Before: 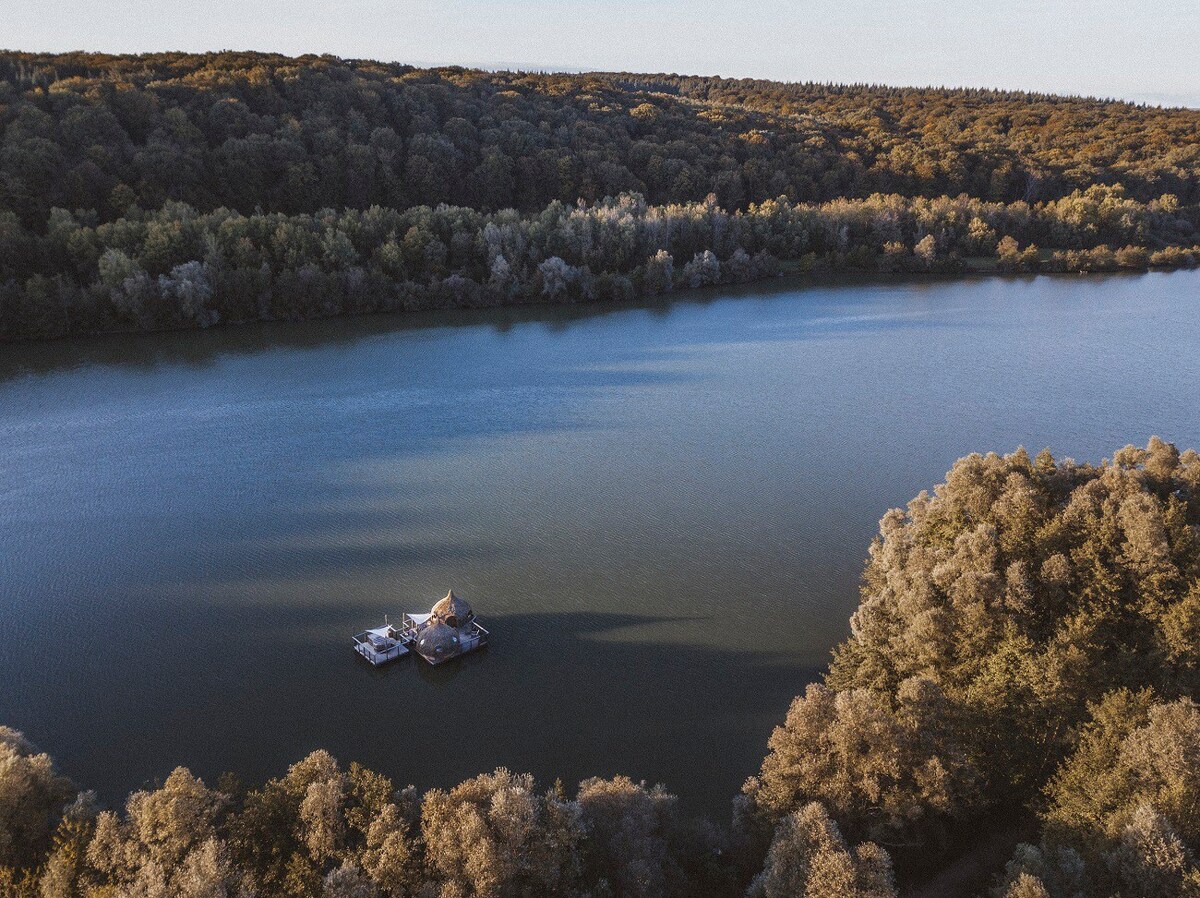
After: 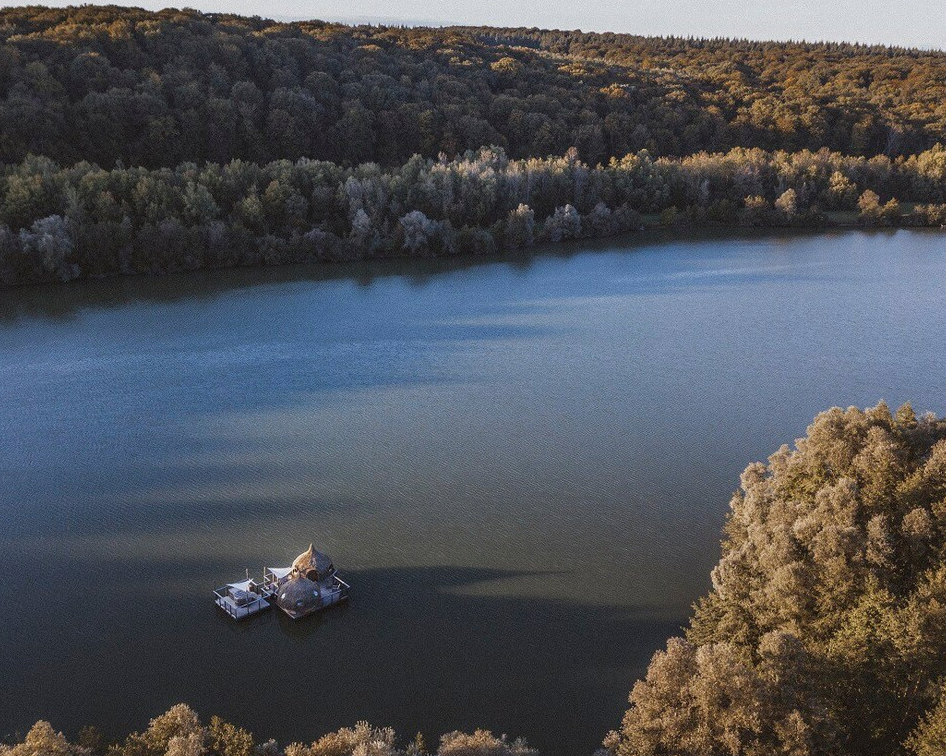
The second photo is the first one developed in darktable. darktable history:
crop: left 11.588%, top 5.131%, right 9.558%, bottom 10.594%
exposure: exposure -0.114 EV, compensate highlight preservation false
